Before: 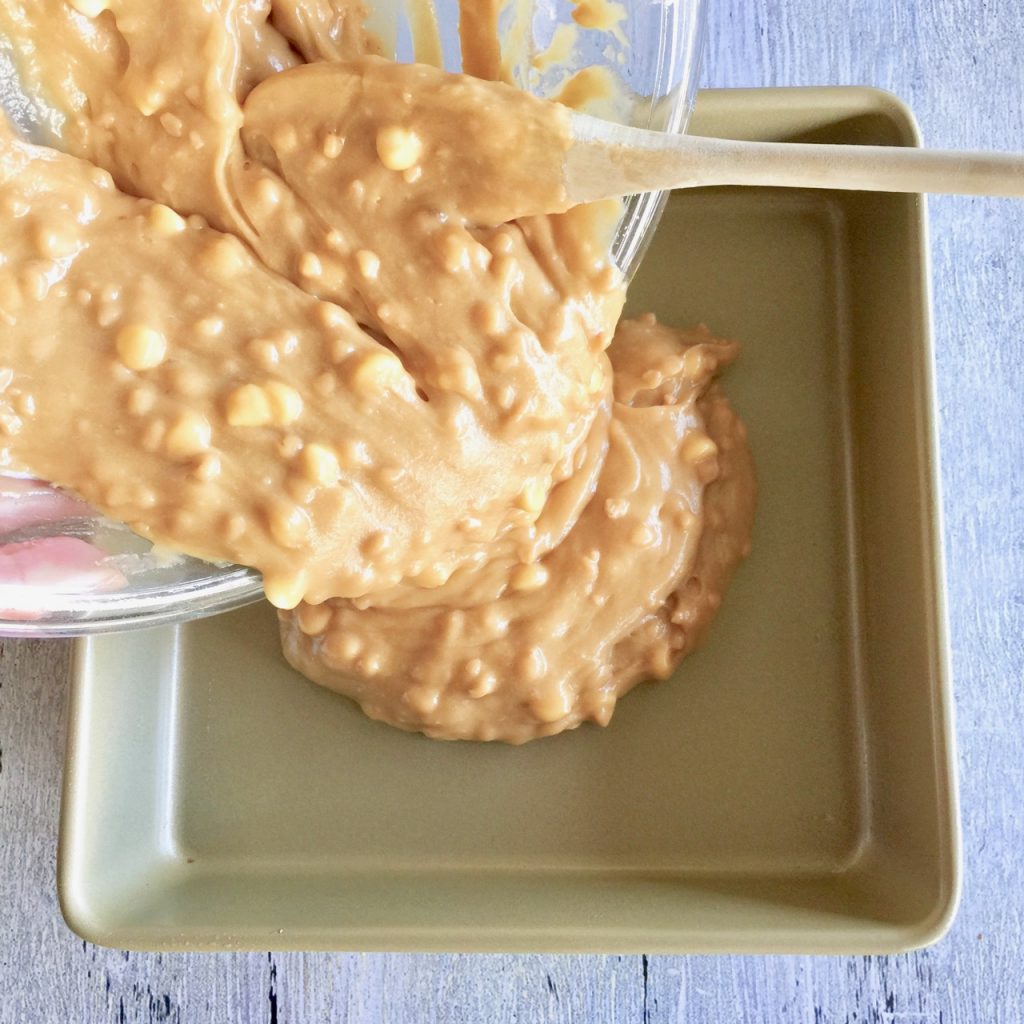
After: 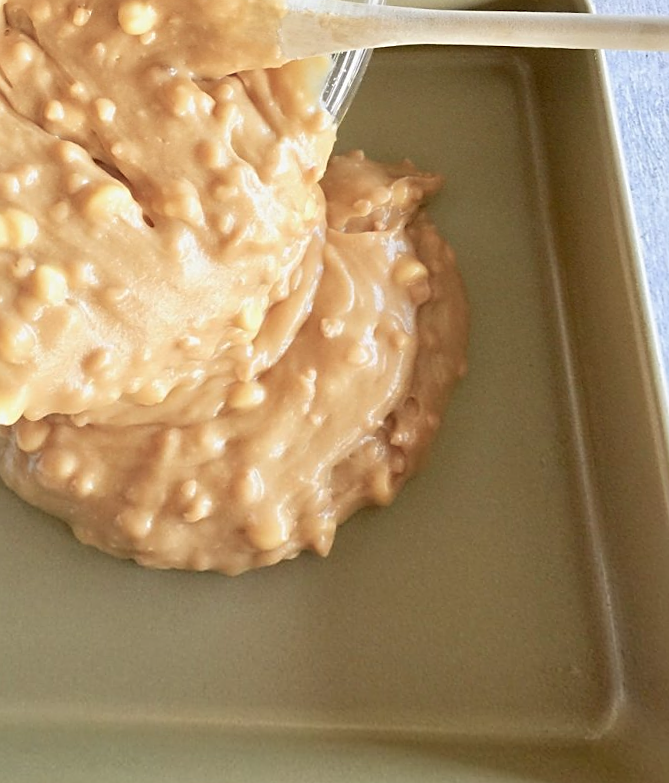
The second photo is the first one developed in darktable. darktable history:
haze removal: strength -0.09, distance 0.358, compatibility mode true, adaptive false
crop and rotate: left 20.74%, top 7.912%, right 0.375%, bottom 13.378%
rotate and perspective: rotation 0.72°, lens shift (vertical) -0.352, lens shift (horizontal) -0.051, crop left 0.152, crop right 0.859, crop top 0.019, crop bottom 0.964
sharpen: on, module defaults
